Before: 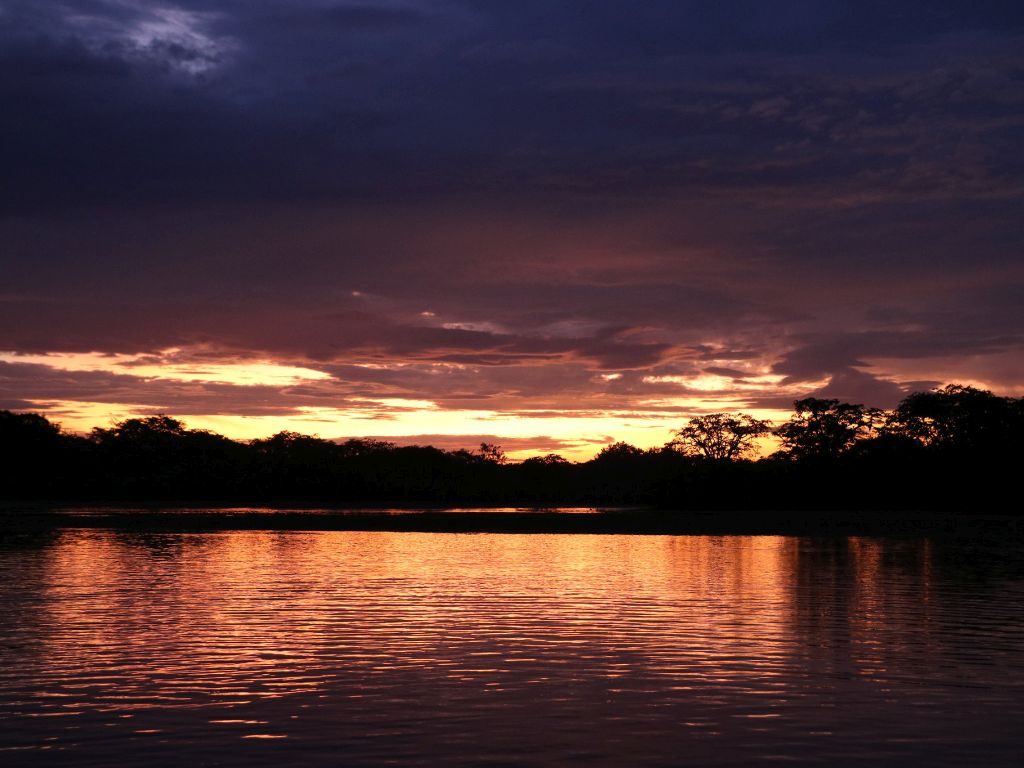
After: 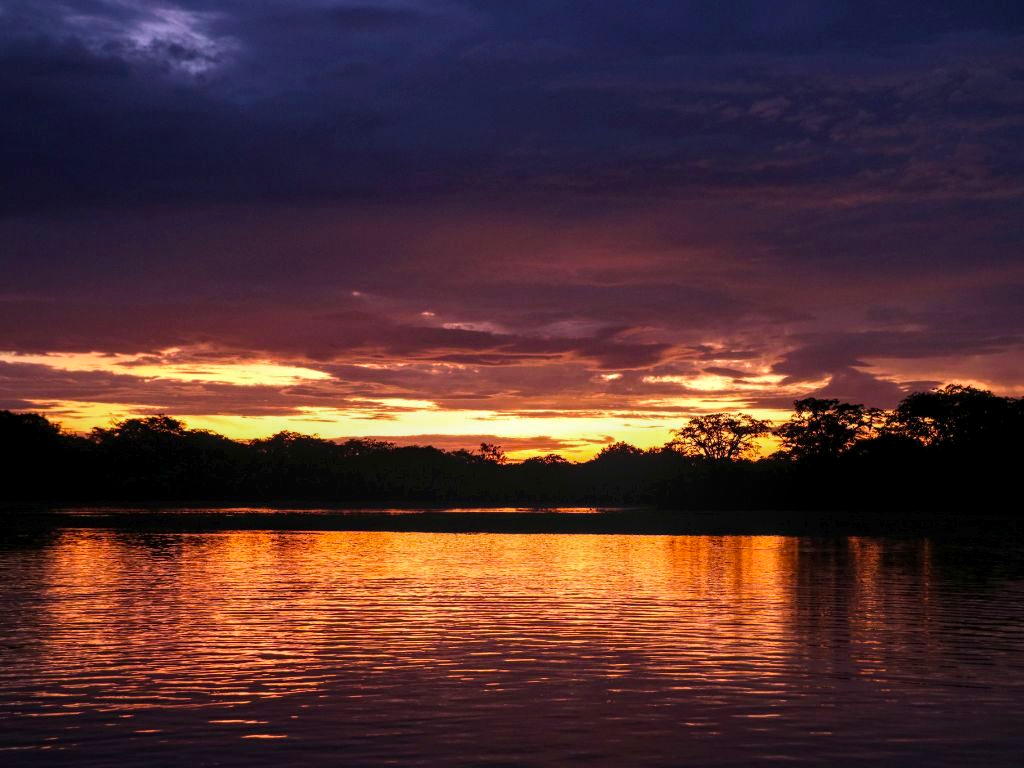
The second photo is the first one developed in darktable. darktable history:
color balance: output saturation 120%
local contrast: on, module defaults
velvia: on, module defaults
